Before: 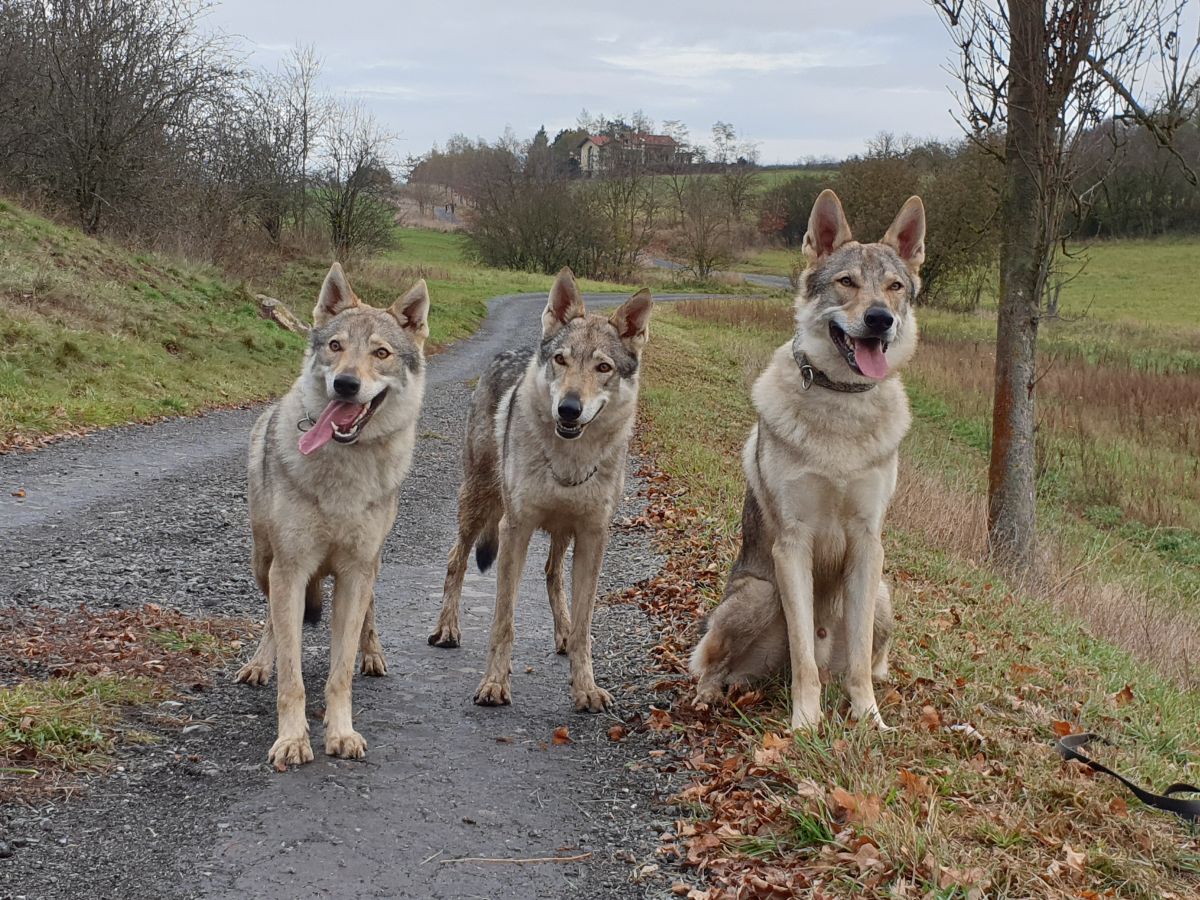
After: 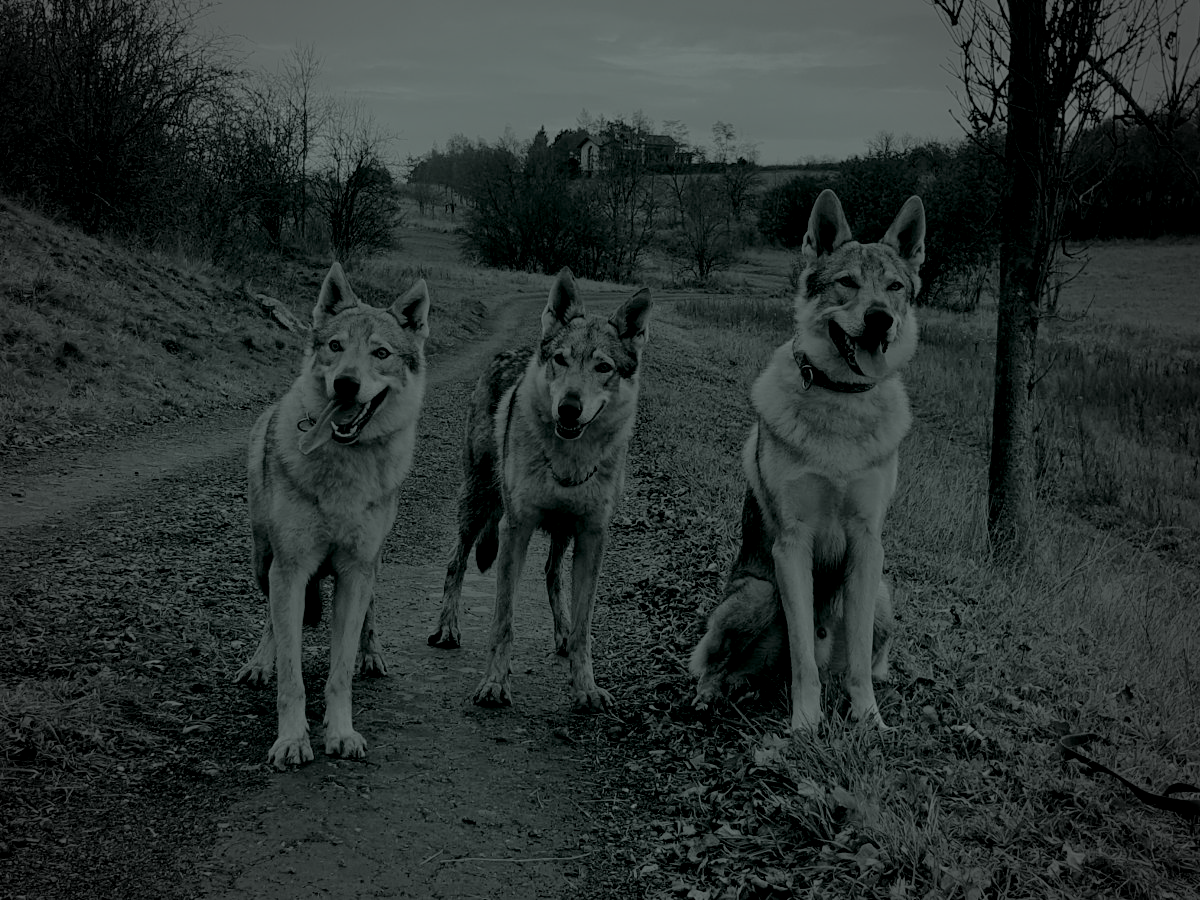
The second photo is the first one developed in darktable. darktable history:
exposure: exposure 1.16 EV, compensate exposure bias true, compensate highlight preservation false
vignetting: fall-off start 67.15%, brightness -0.442, saturation -0.691, width/height ratio 1.011, unbound false
contrast brightness saturation: contrast 0.24, brightness -0.24, saturation 0.14
colorize: hue 90°, saturation 19%, lightness 1.59%, version 1
